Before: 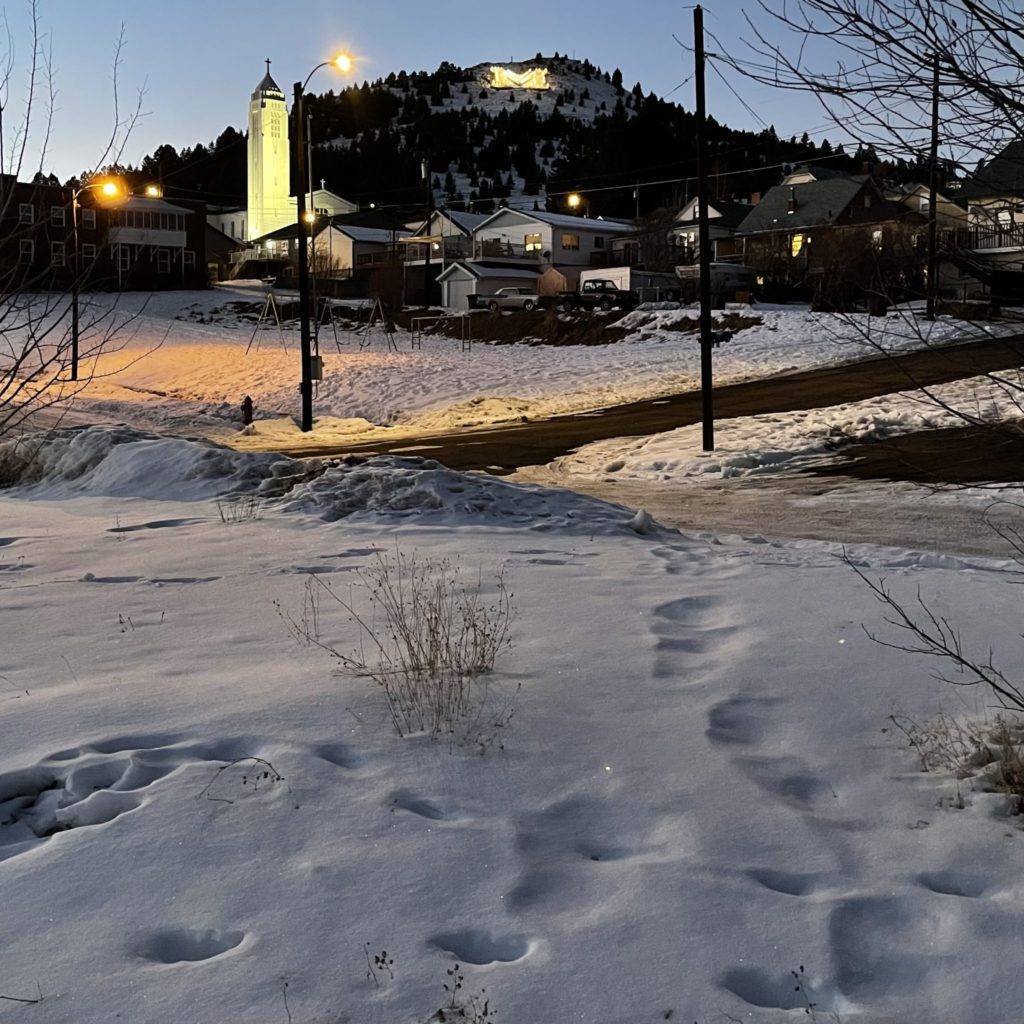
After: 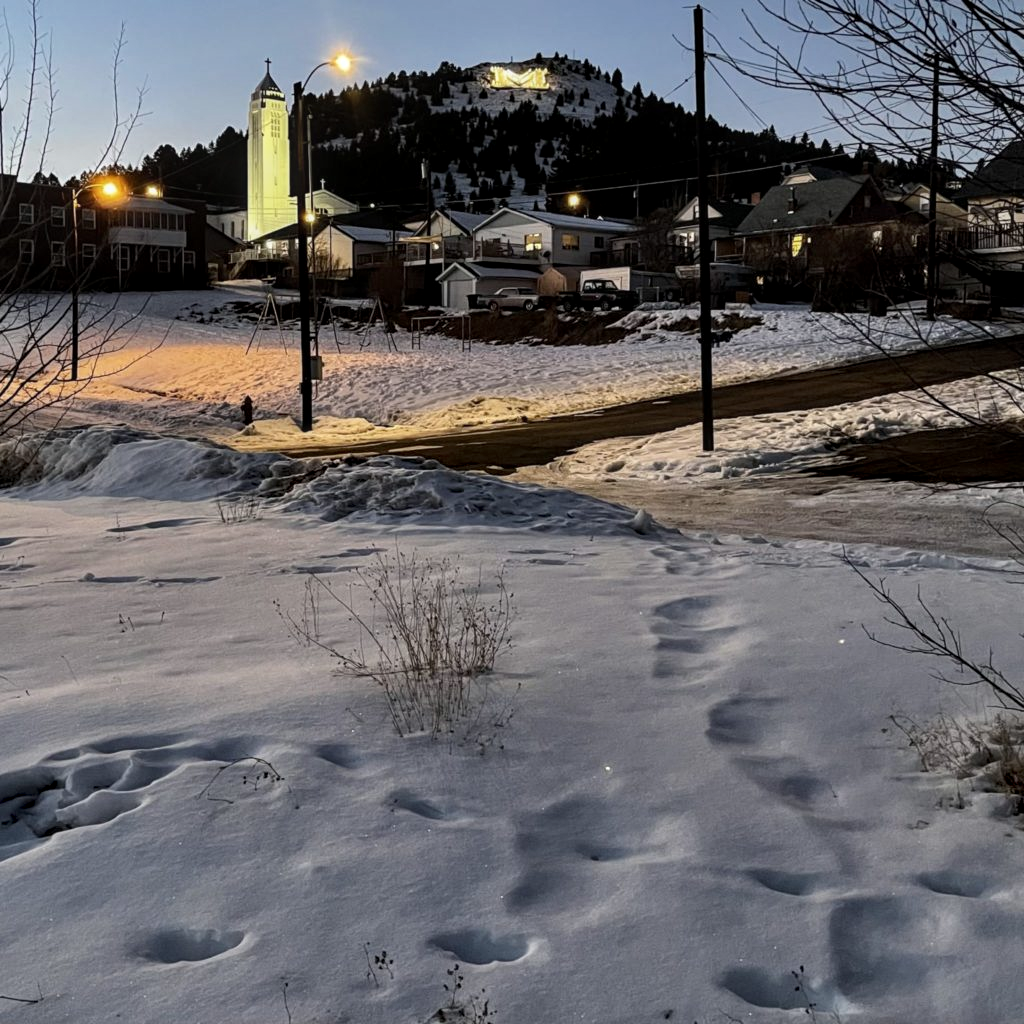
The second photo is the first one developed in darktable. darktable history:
contrast brightness saturation: saturation -0.052
local contrast: on, module defaults
